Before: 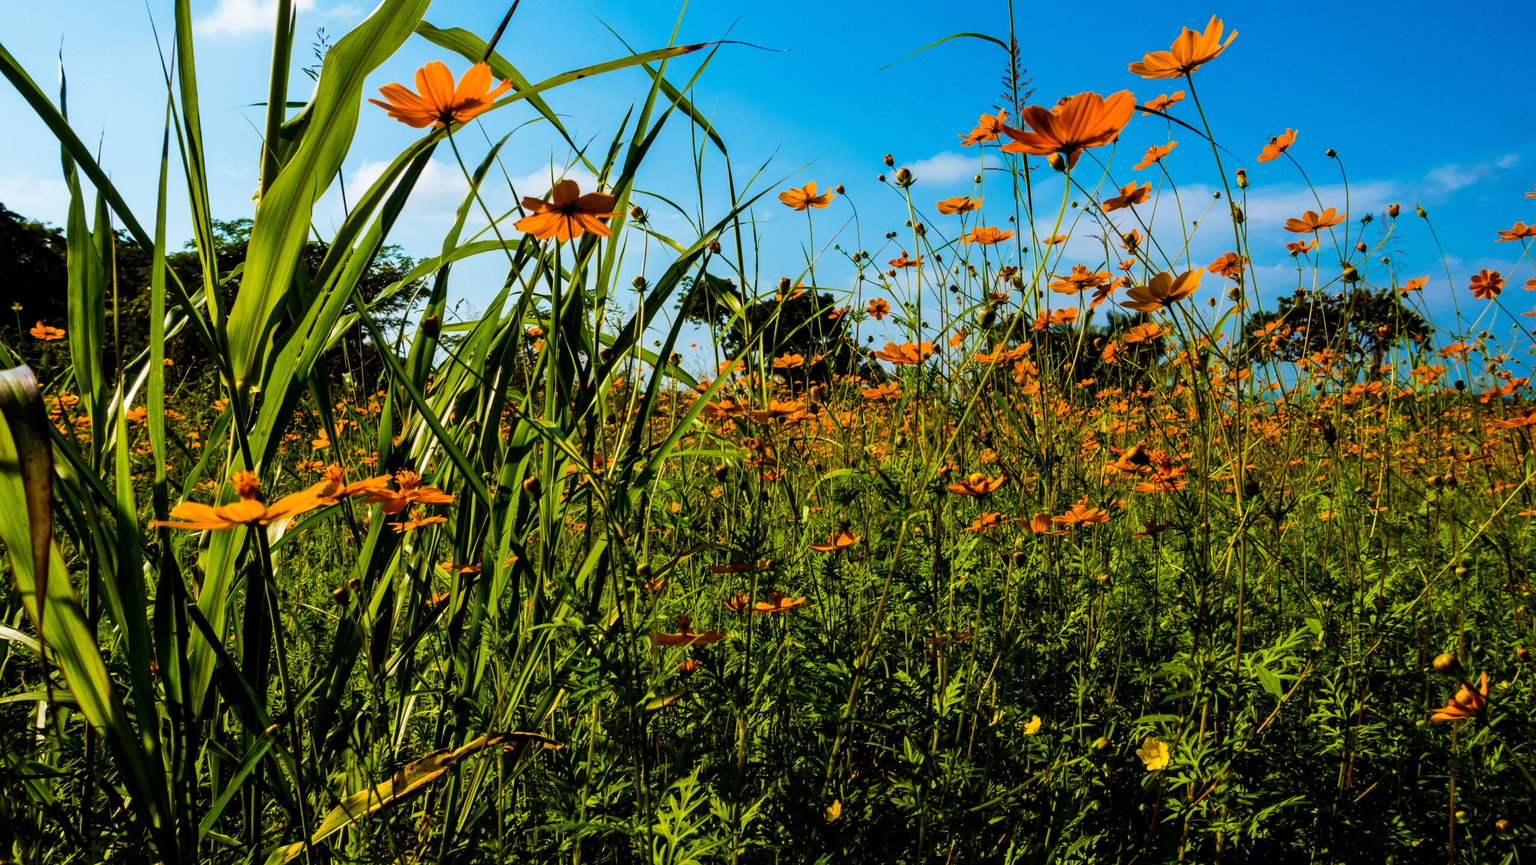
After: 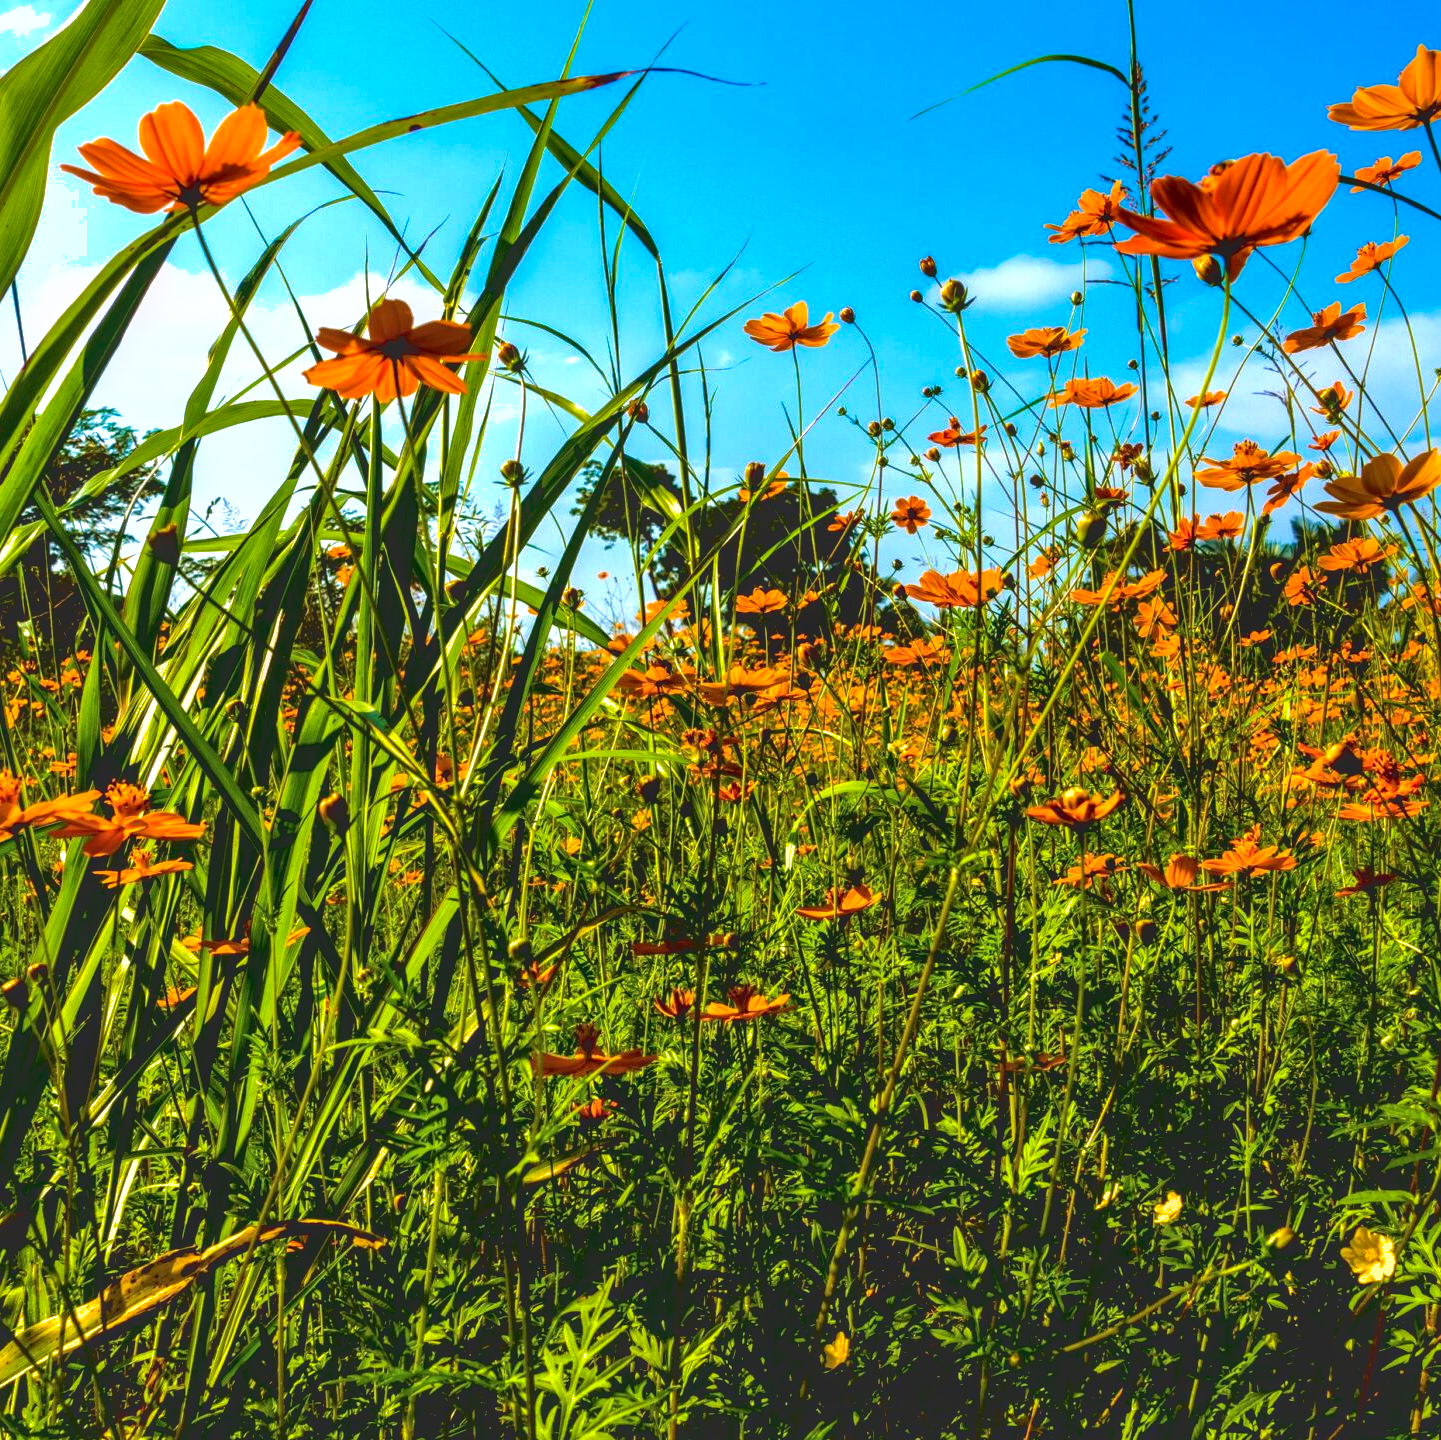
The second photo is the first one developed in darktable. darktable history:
crop: left 21.603%, right 22.088%, bottom 0.004%
tone curve: curves: ch0 [(0.122, 0.111) (1, 1)], color space Lab, independent channels, preserve colors none
velvia: on, module defaults
local contrast: on, module defaults
color correction: highlights a* 0.66, highlights b* 2.79, saturation 1.07
shadows and highlights: on, module defaults
color calibration: illuminant as shot in camera, x 0.358, y 0.373, temperature 4628.91 K
exposure: black level correction 0, exposure 0.691 EV, compensate highlight preservation false
